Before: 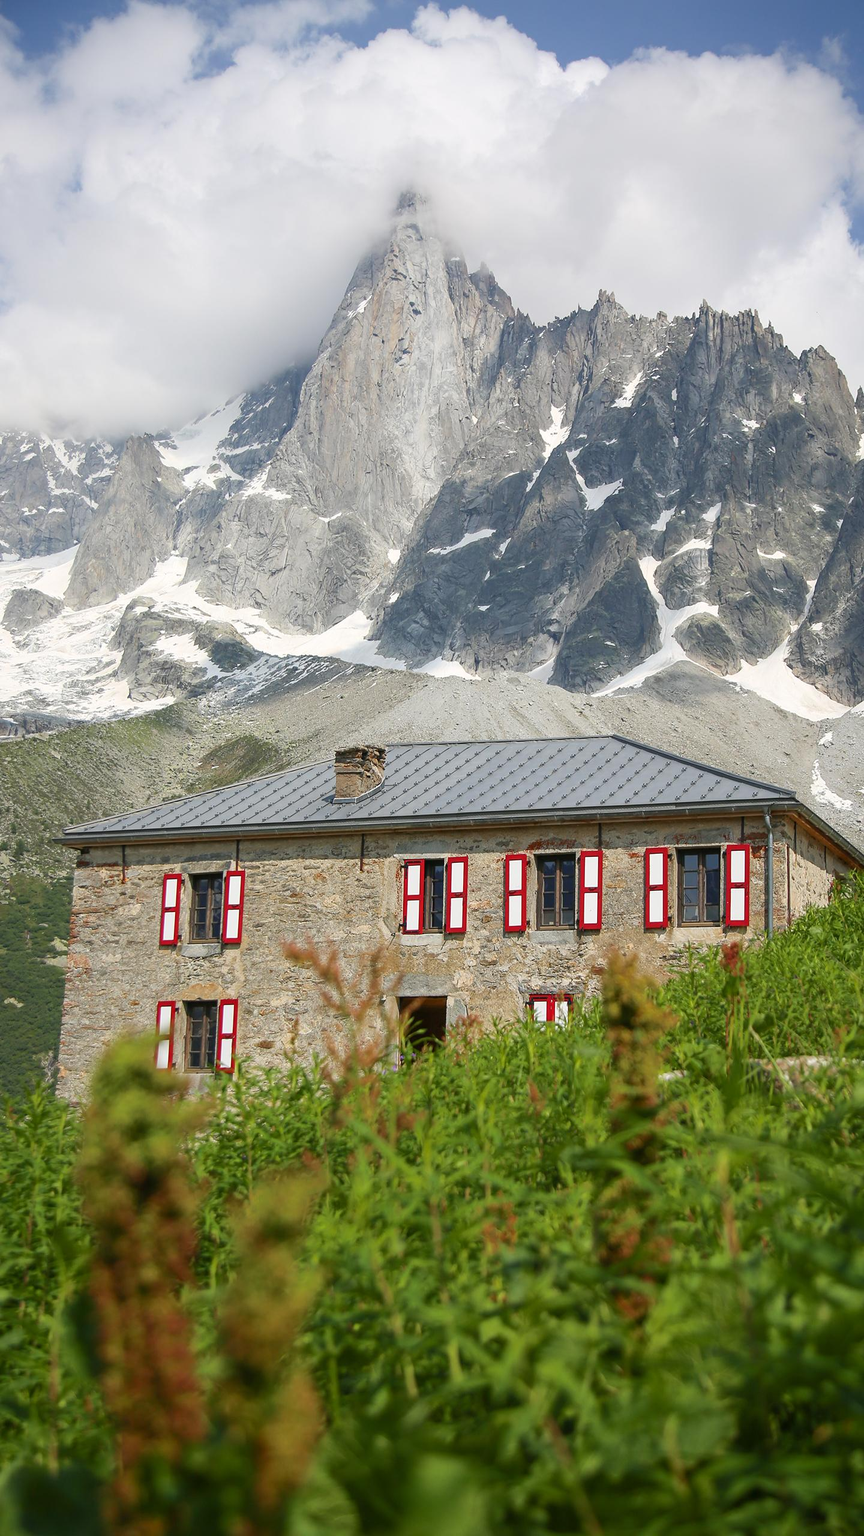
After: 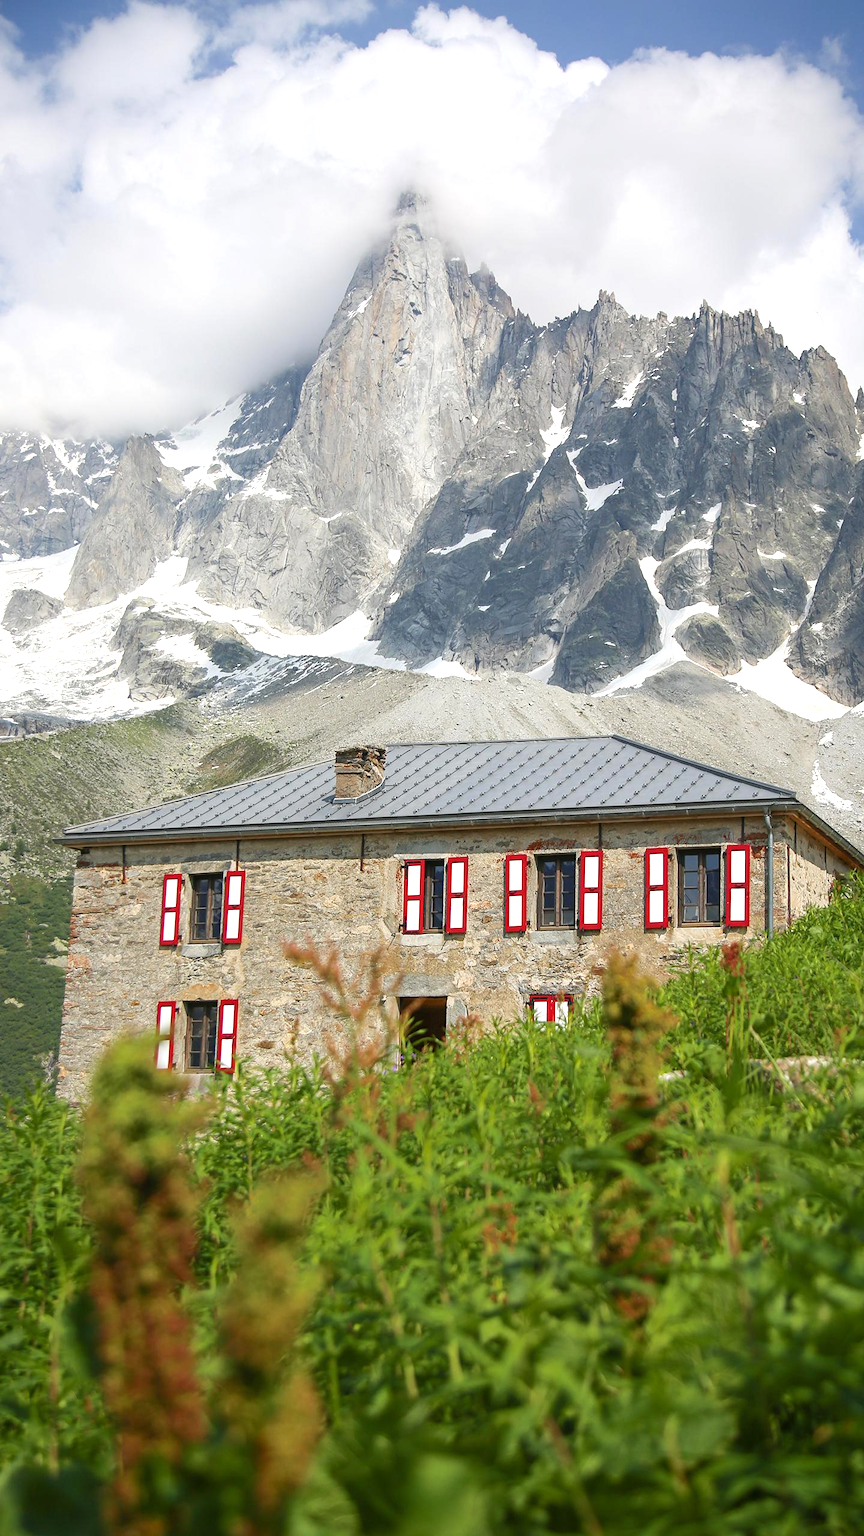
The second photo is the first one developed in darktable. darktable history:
exposure: exposure 0.377 EV, compensate highlight preservation false
